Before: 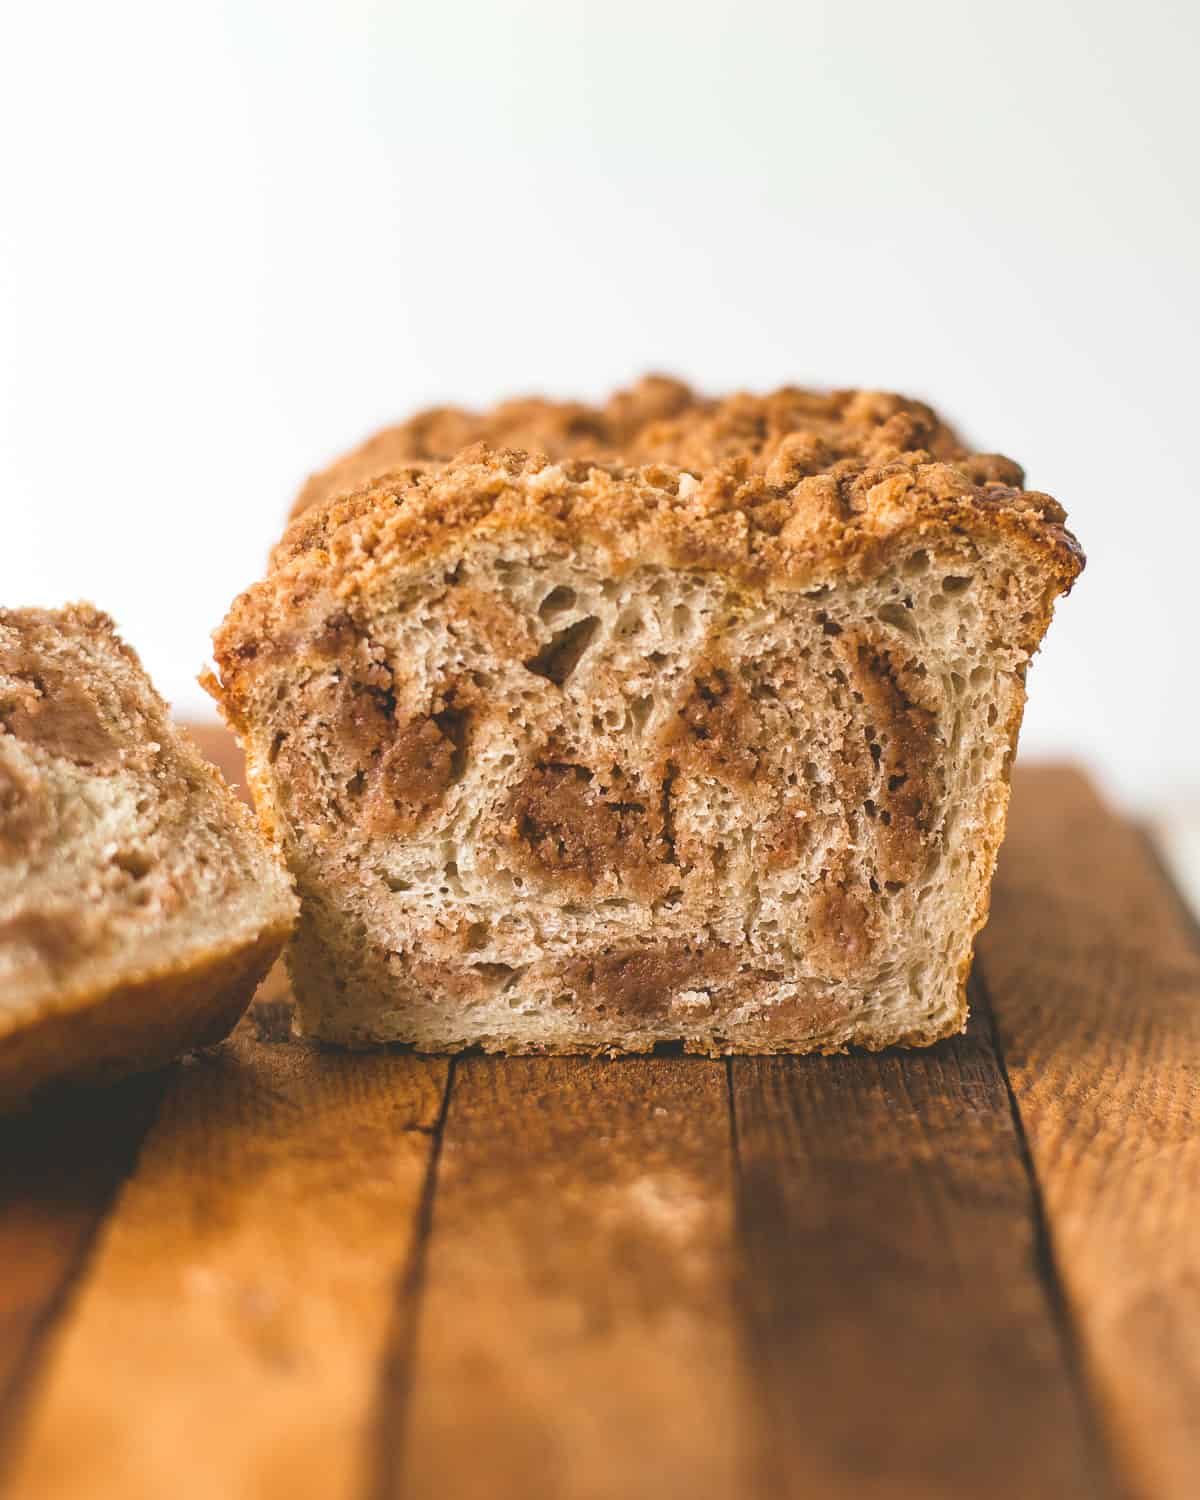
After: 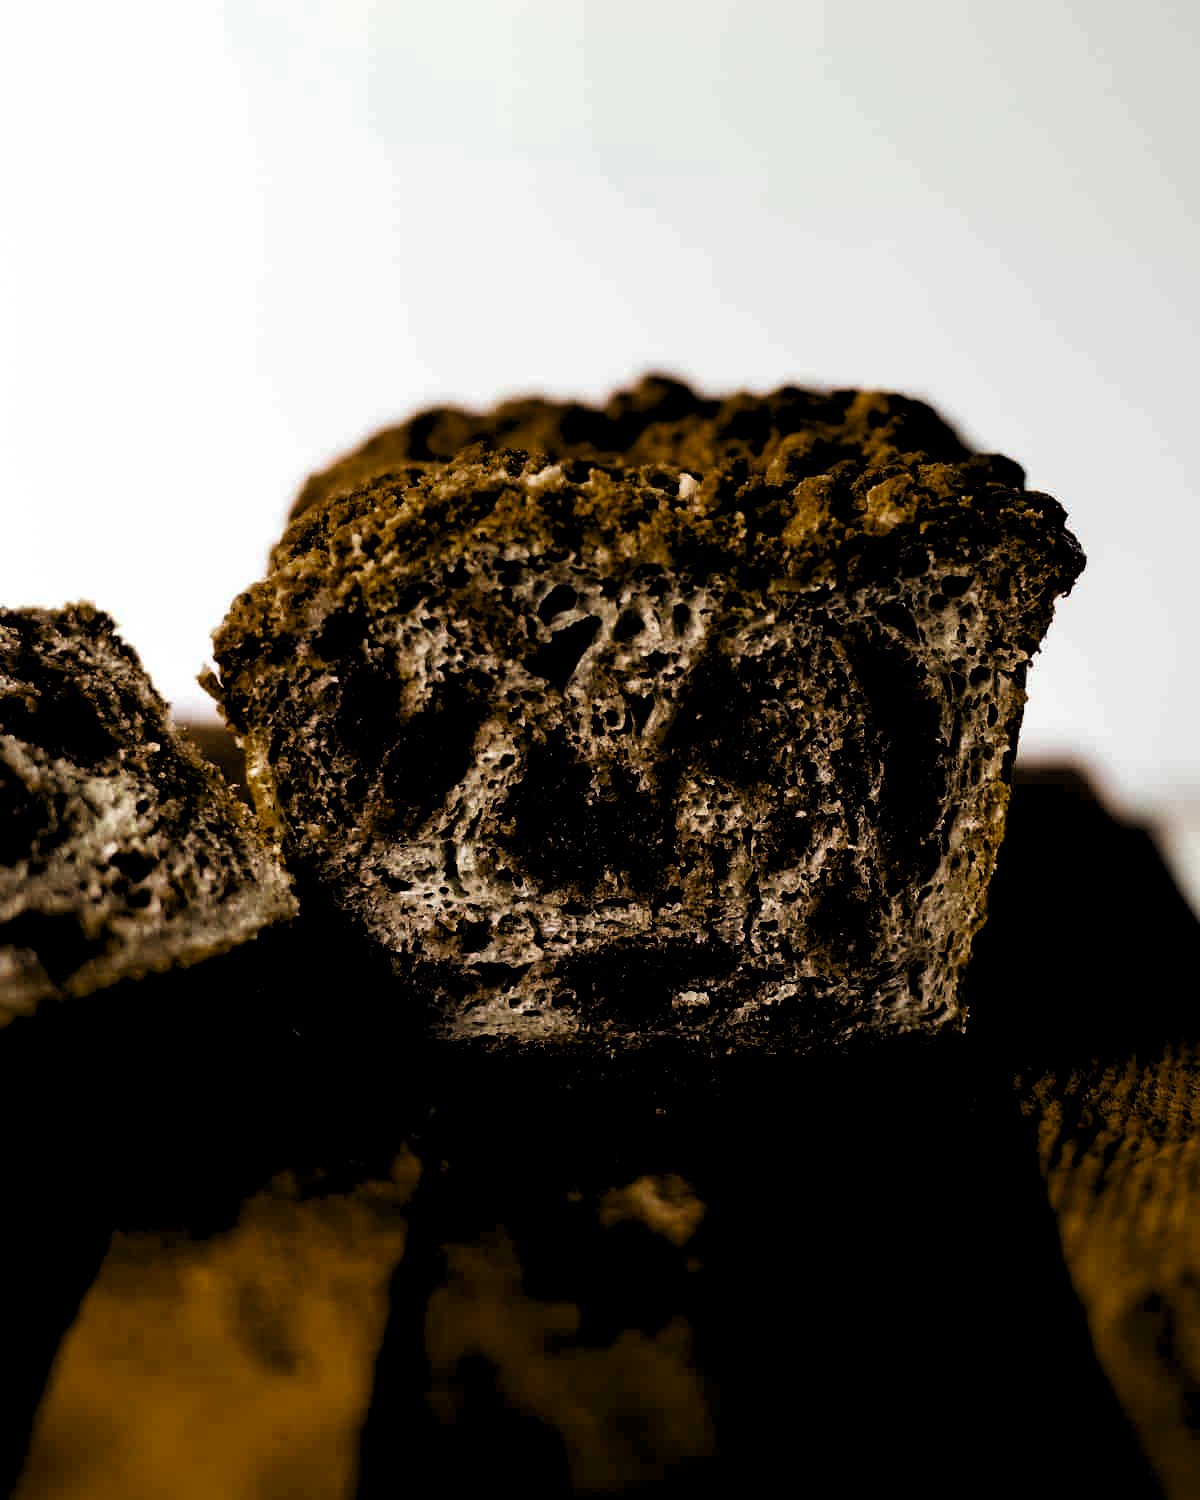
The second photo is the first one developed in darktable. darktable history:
tone curve: curves: ch0 [(0, 0) (0.08, 0.056) (0.4, 0.4) (0.6, 0.612) (0.92, 0.924) (1, 1)], preserve colors none
levels: levels [0.514, 0.759, 1]
color balance rgb: power › hue 73.06°, global offset › luminance 0.745%, linear chroma grading › shadows 10.629%, linear chroma grading › highlights 10.23%, linear chroma grading › global chroma 15.09%, linear chroma grading › mid-tones 14.878%, perceptual saturation grading › global saturation 19.896%, saturation formula JzAzBz (2021)
